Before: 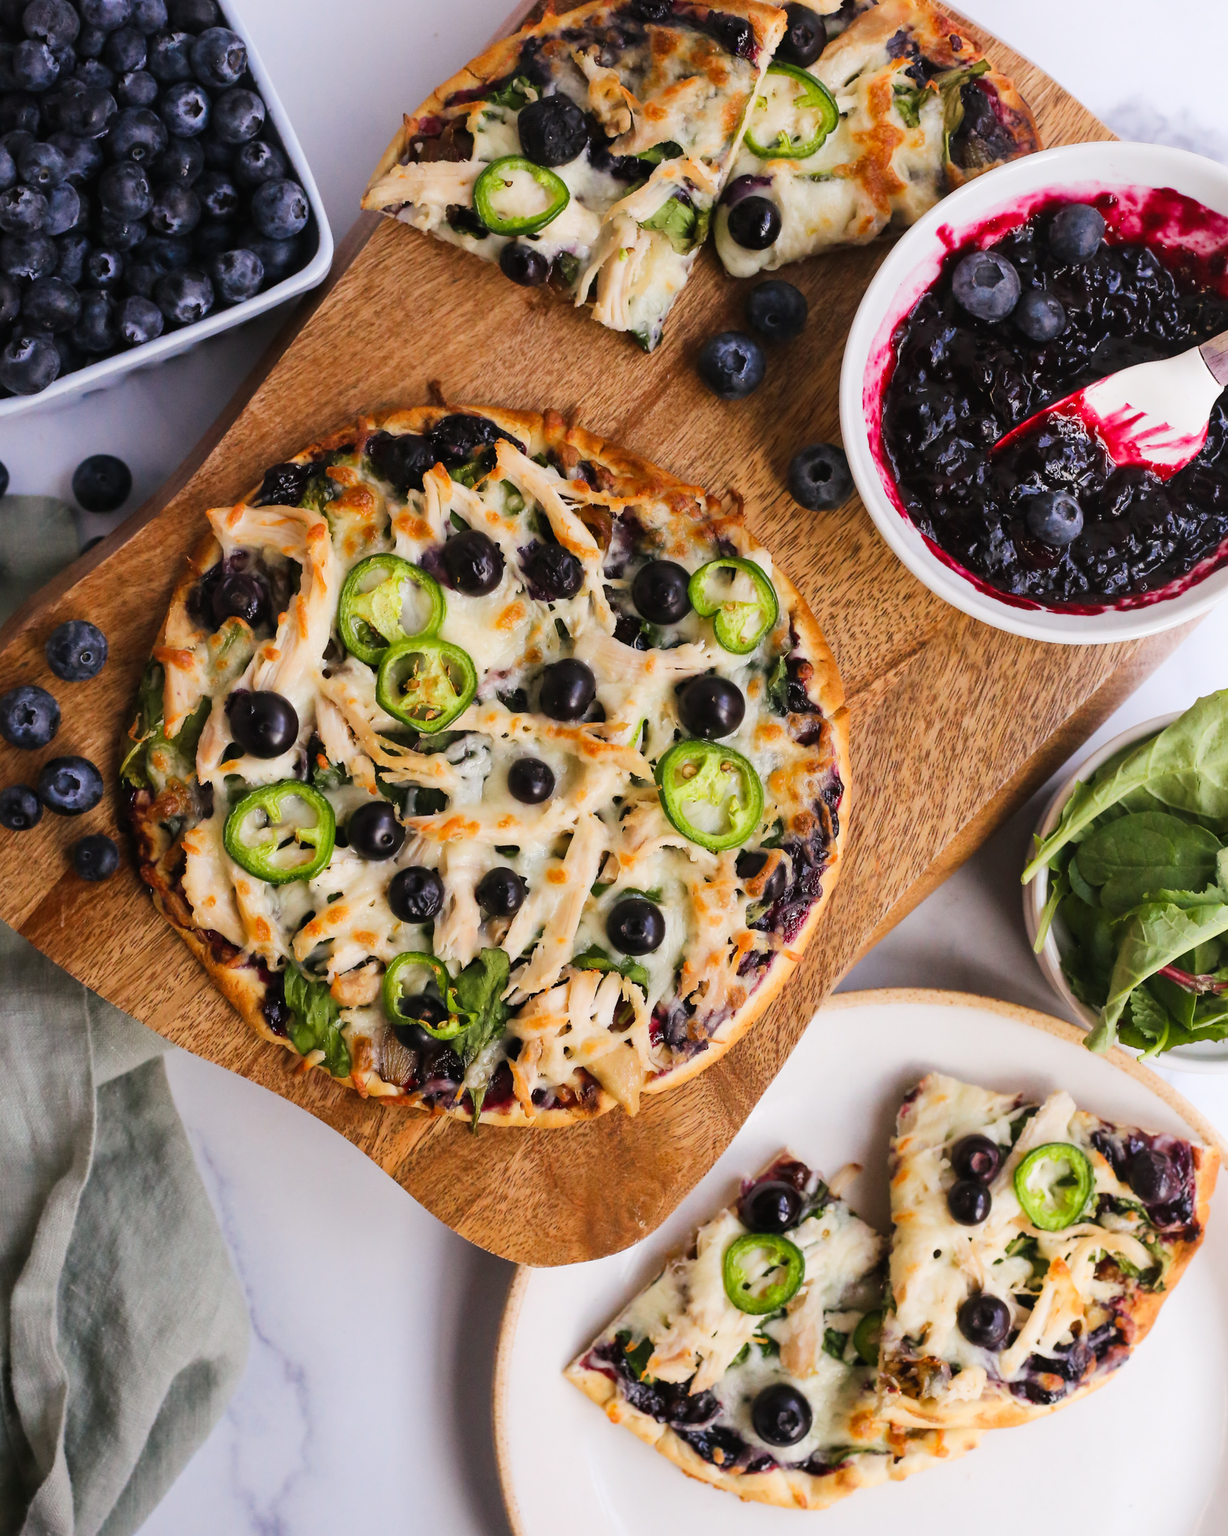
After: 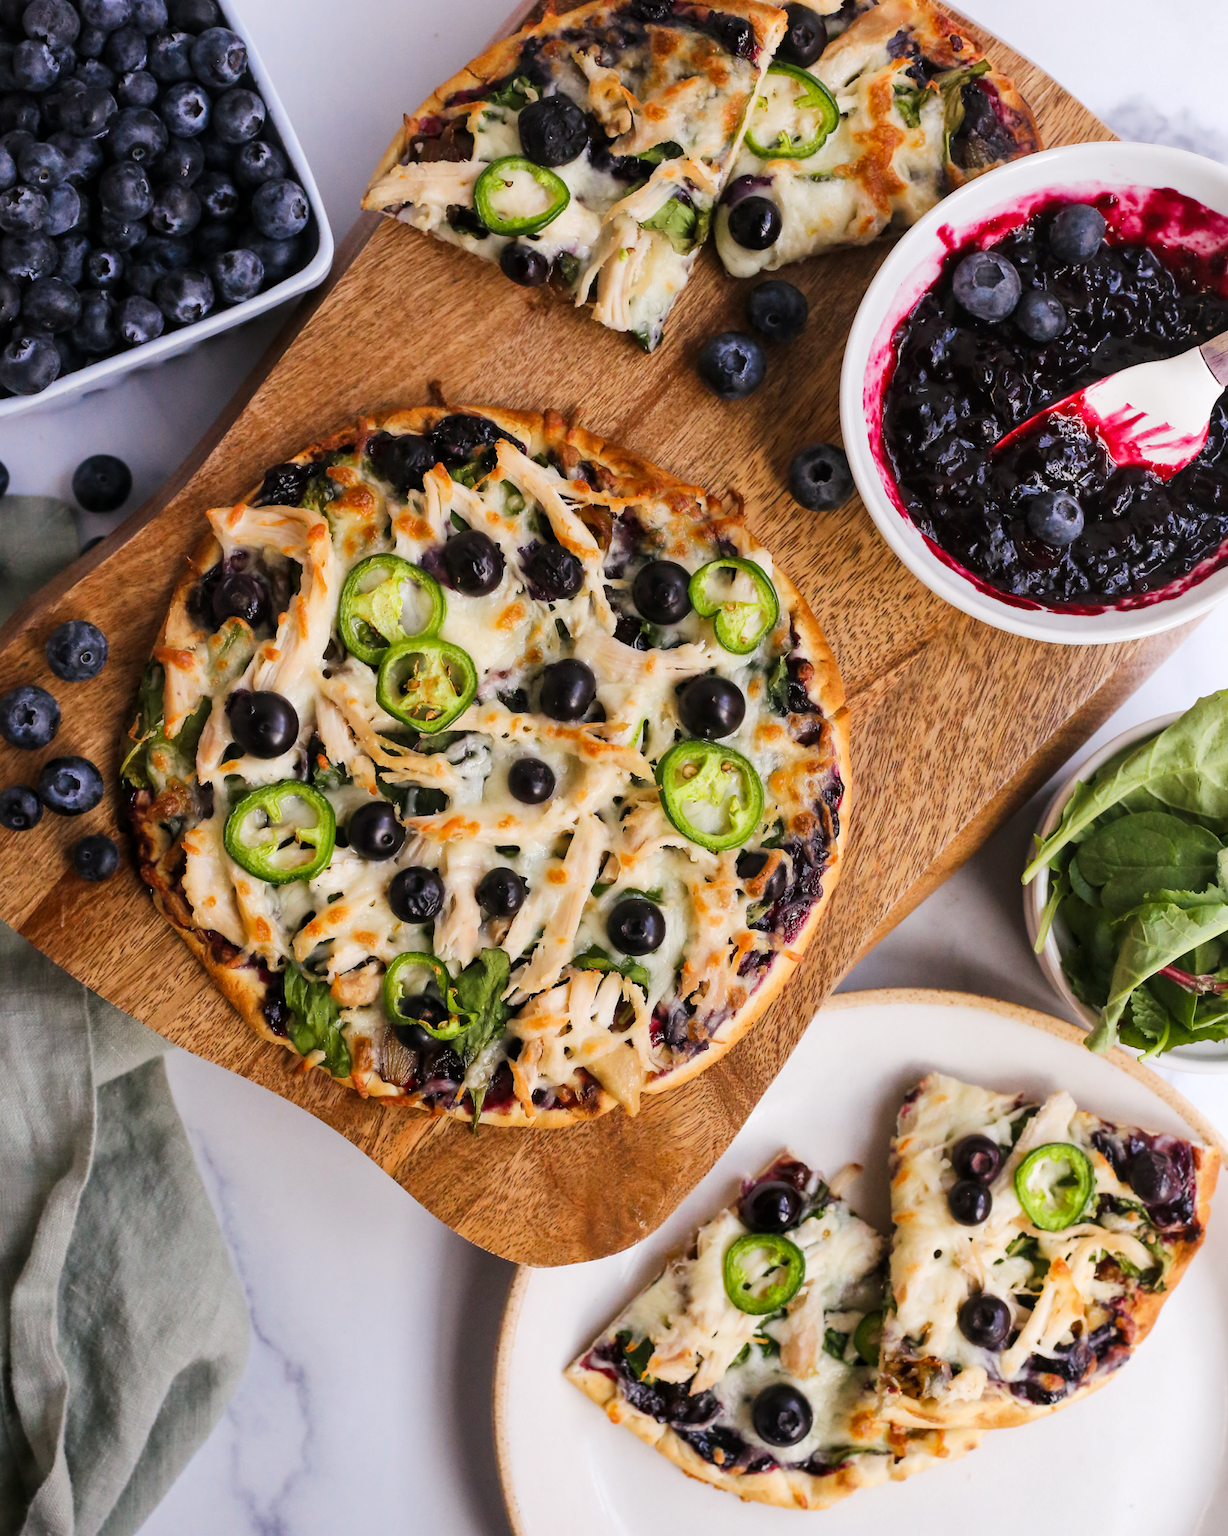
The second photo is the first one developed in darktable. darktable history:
local contrast: highlights 100%, shadows 100%, detail 120%, midtone range 0.2
shadows and highlights: shadows 20.91, highlights -35.45, soften with gaussian
